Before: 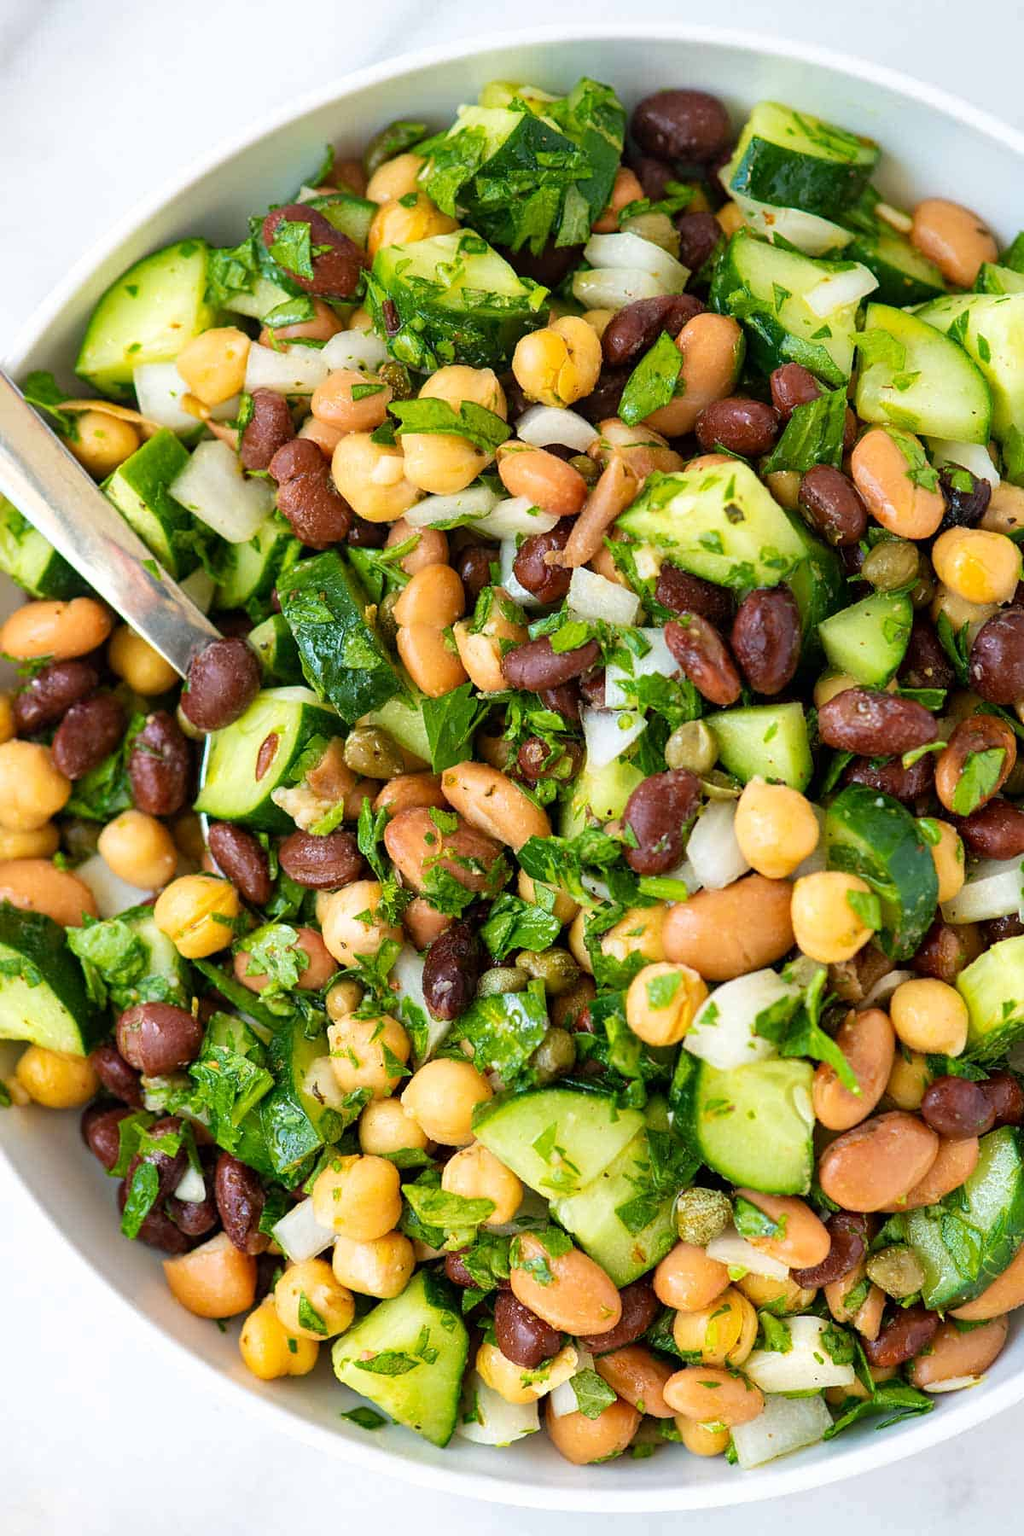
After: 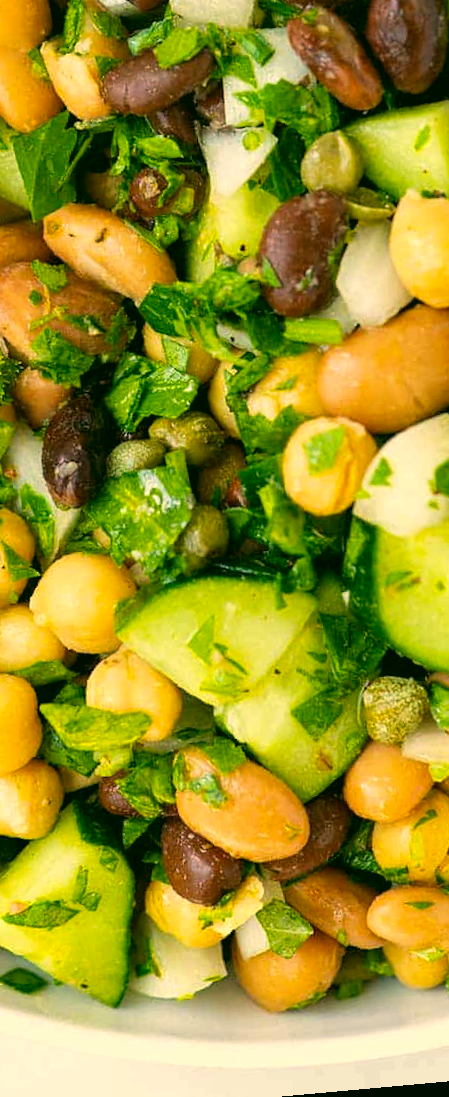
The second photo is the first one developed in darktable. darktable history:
crop: left 40.878%, top 39.176%, right 25.993%, bottom 3.081%
rotate and perspective: rotation -5.2°, automatic cropping off
color correction: highlights a* 5.3, highlights b* 24.26, shadows a* -15.58, shadows b* 4.02
